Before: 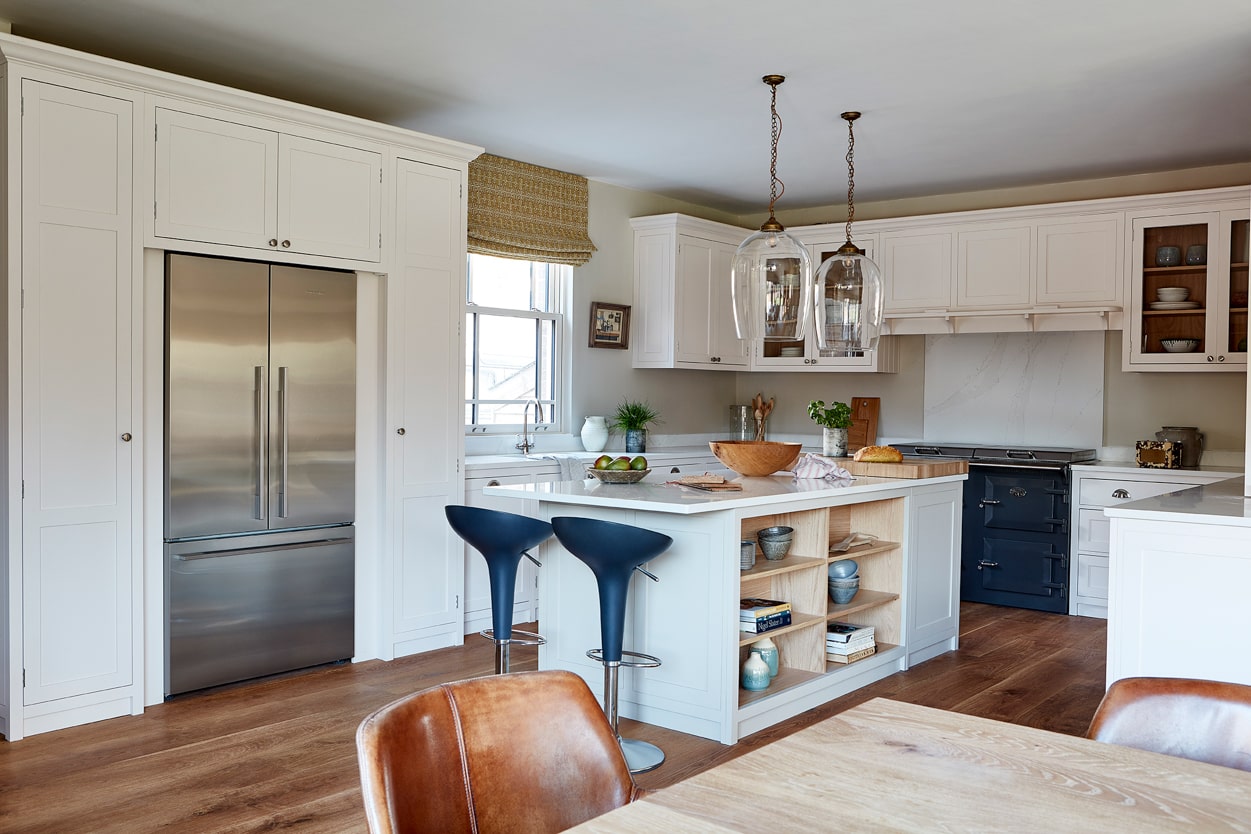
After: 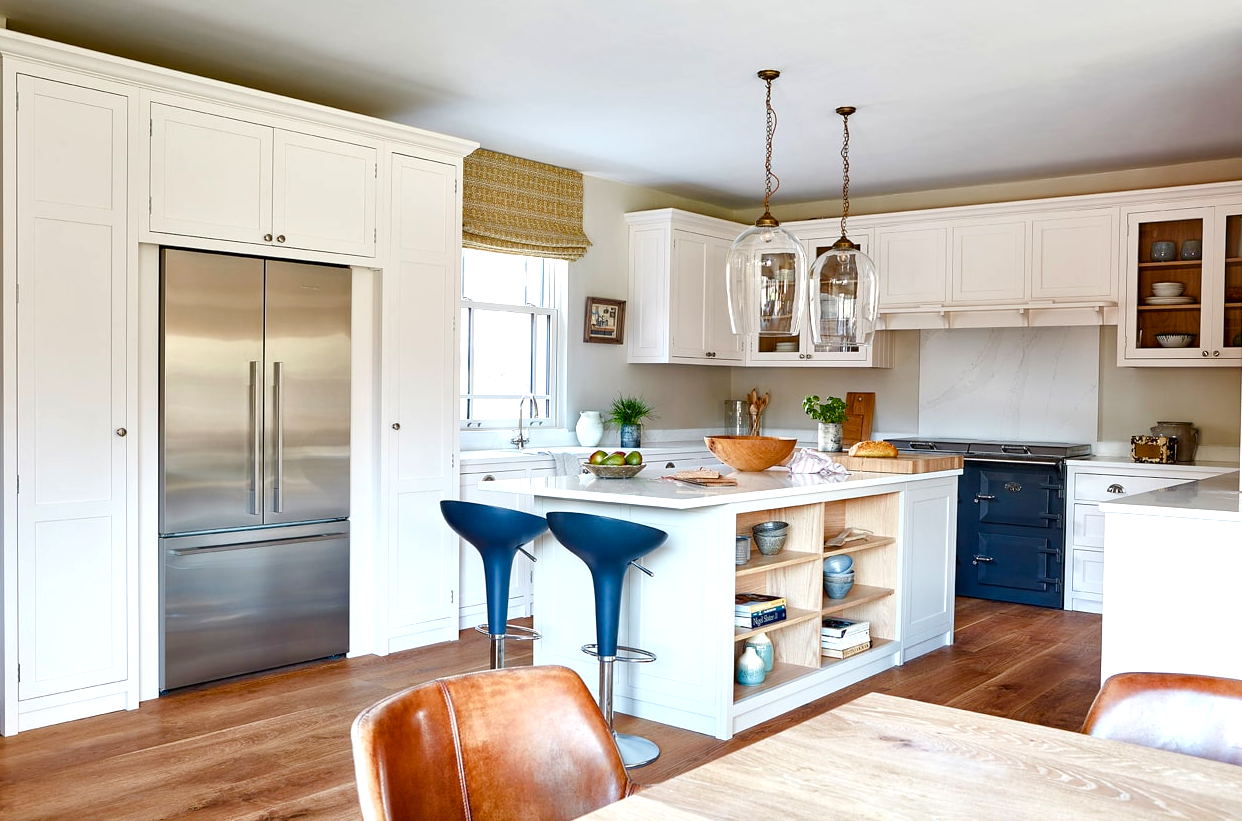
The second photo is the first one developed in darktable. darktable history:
exposure: exposure 0.67 EV, compensate exposure bias true, compensate highlight preservation false
crop: left 0.435%, top 0.681%, right 0.219%, bottom 0.877%
color correction: highlights b* -0.021
color balance rgb: linear chroma grading › global chroma 14.56%, perceptual saturation grading › global saturation 0.136%, perceptual saturation grading › highlights -18.431%, perceptual saturation grading › mid-tones 6.941%, perceptual saturation grading › shadows 27.557%, perceptual brilliance grading › global brilliance 1.97%, perceptual brilliance grading › highlights -3.669%
